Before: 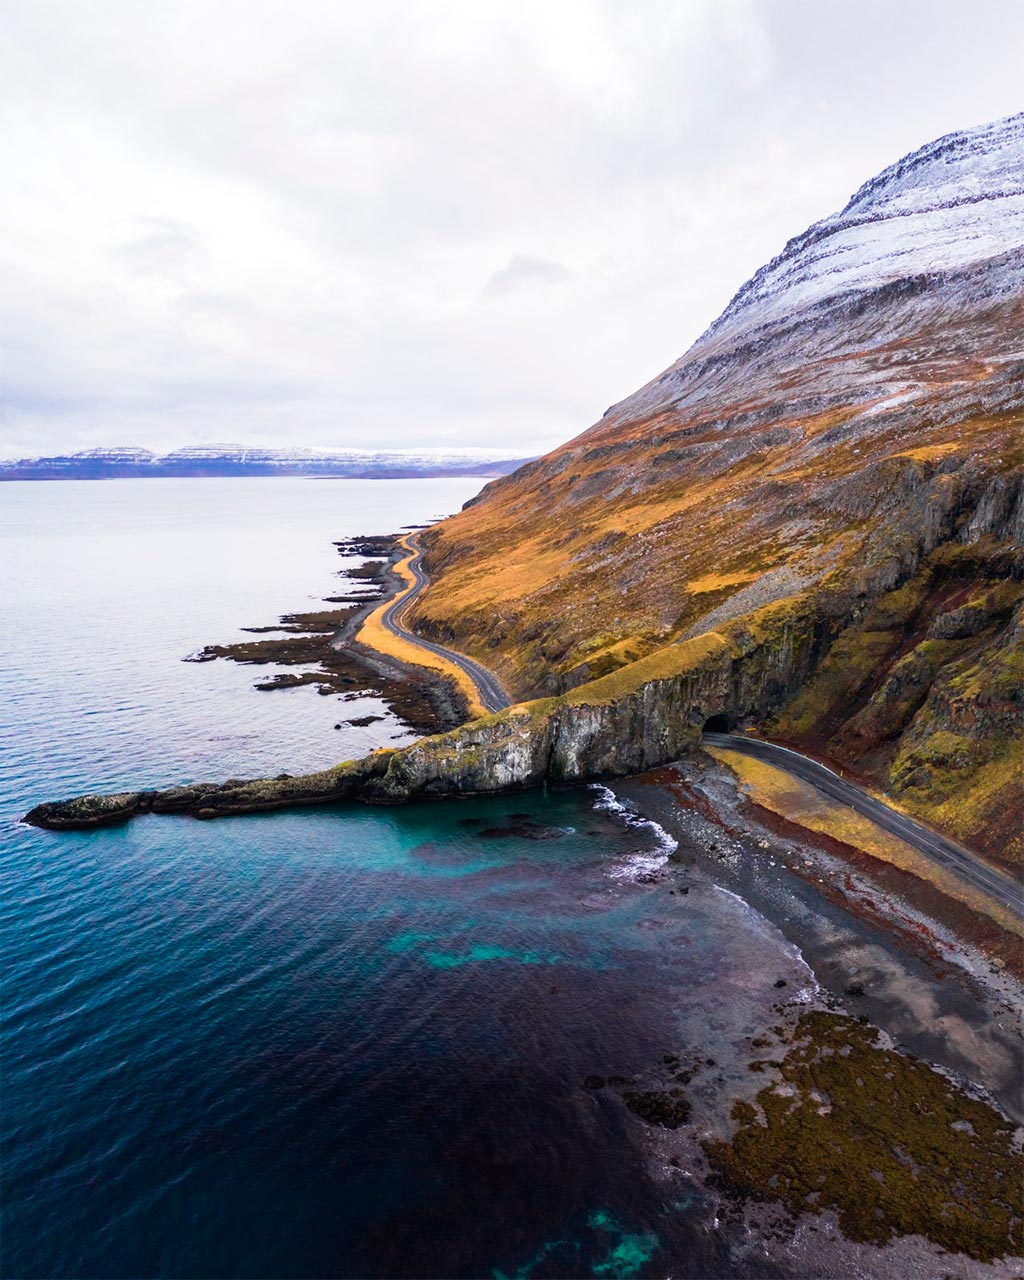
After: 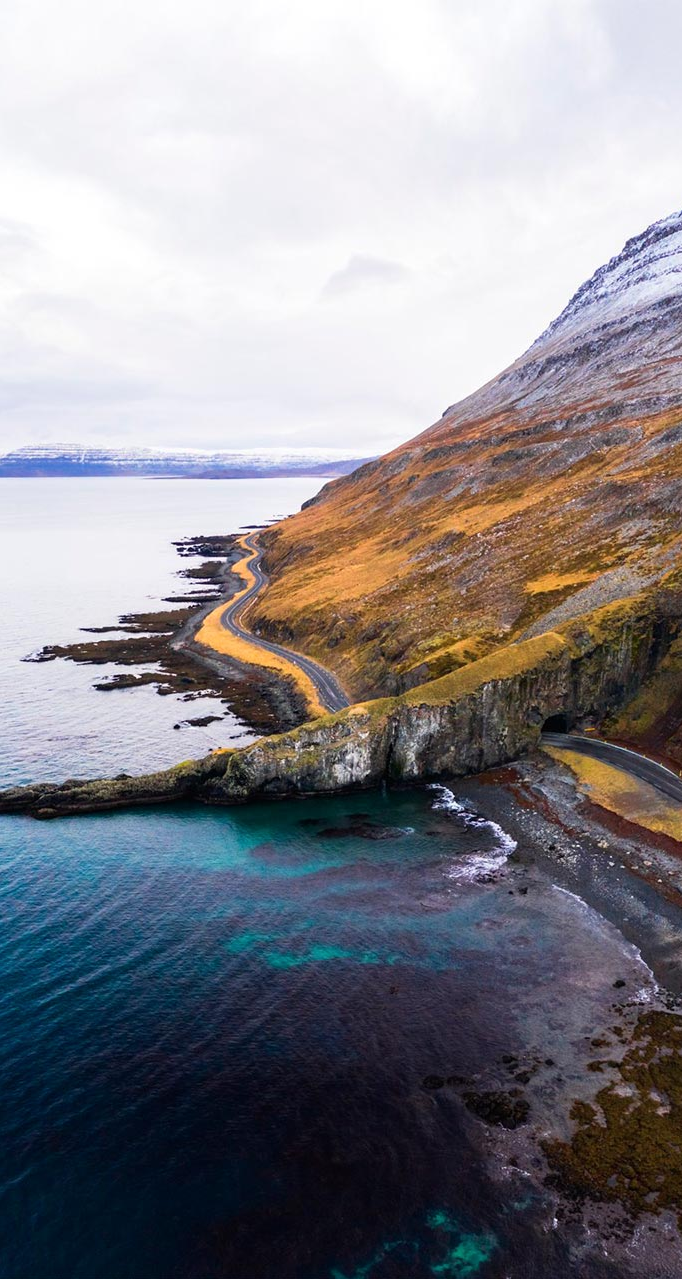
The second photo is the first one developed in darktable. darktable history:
crop and rotate: left 15.754%, right 17.579%
color correction: saturation 0.99
